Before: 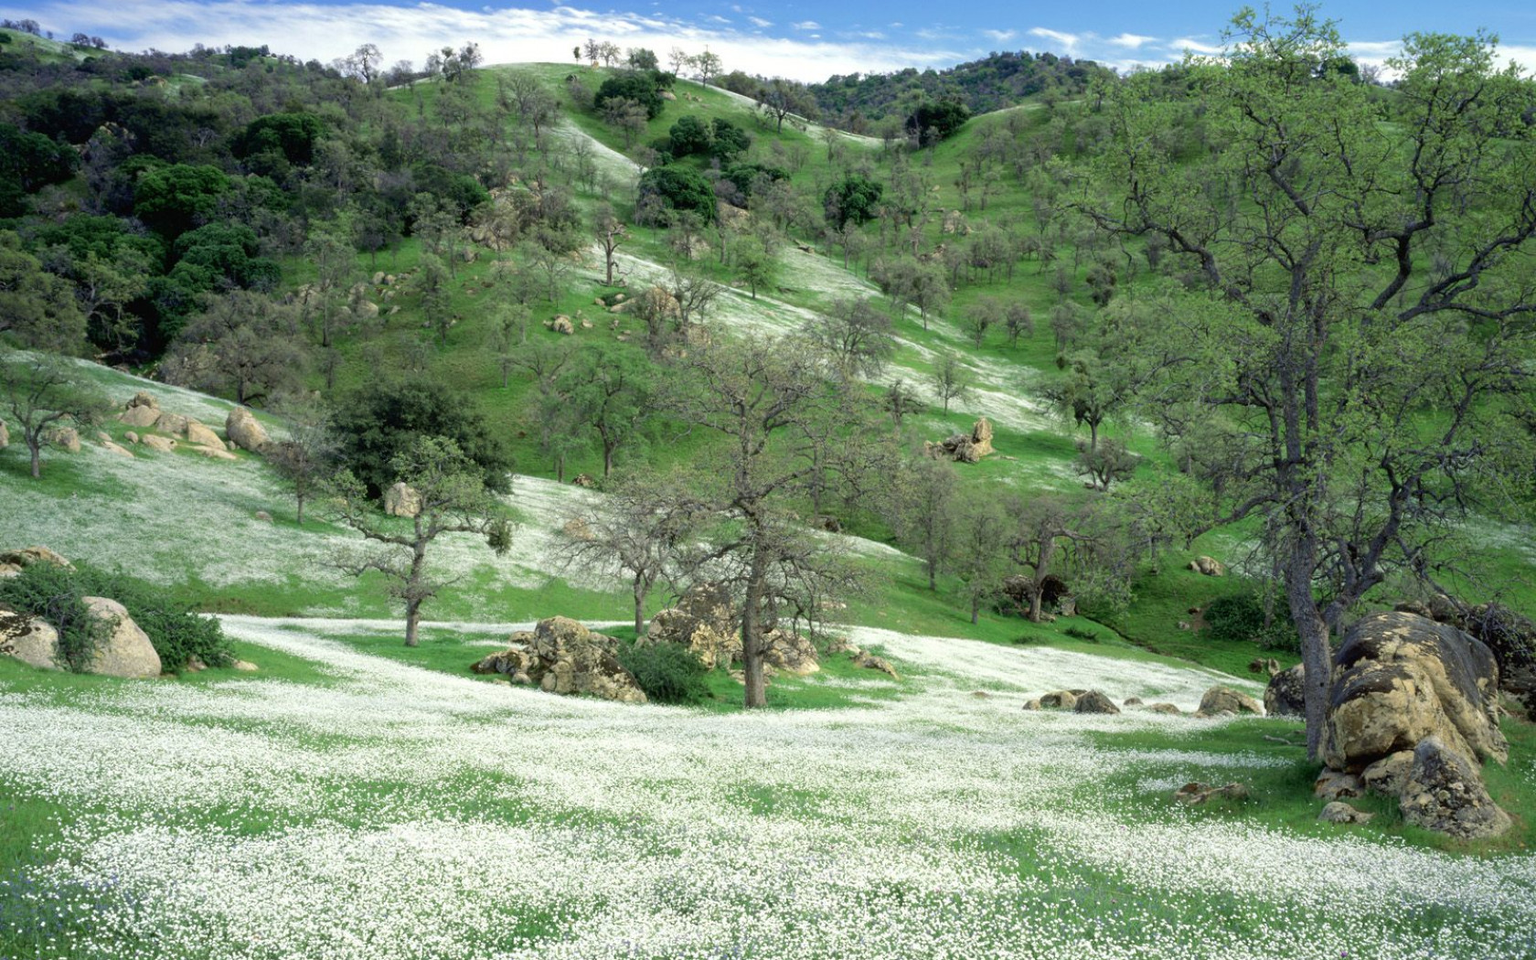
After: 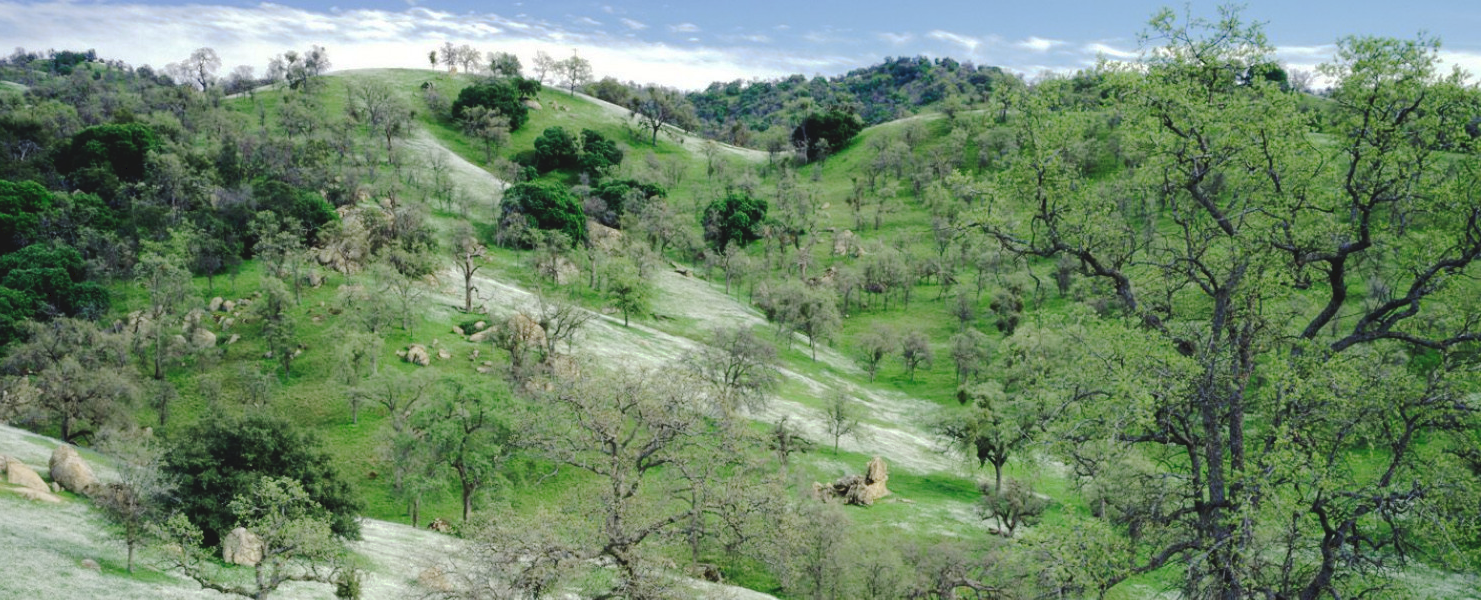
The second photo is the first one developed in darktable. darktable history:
crop and rotate: left 11.812%, bottom 42.776%
tone curve: curves: ch0 [(0, 0) (0.003, 0.077) (0.011, 0.08) (0.025, 0.083) (0.044, 0.095) (0.069, 0.106) (0.1, 0.12) (0.136, 0.144) (0.177, 0.185) (0.224, 0.231) (0.277, 0.297) (0.335, 0.382) (0.399, 0.471) (0.468, 0.553) (0.543, 0.623) (0.623, 0.689) (0.709, 0.75) (0.801, 0.81) (0.898, 0.873) (1, 1)], preserve colors none
white balance: red 1, blue 1
